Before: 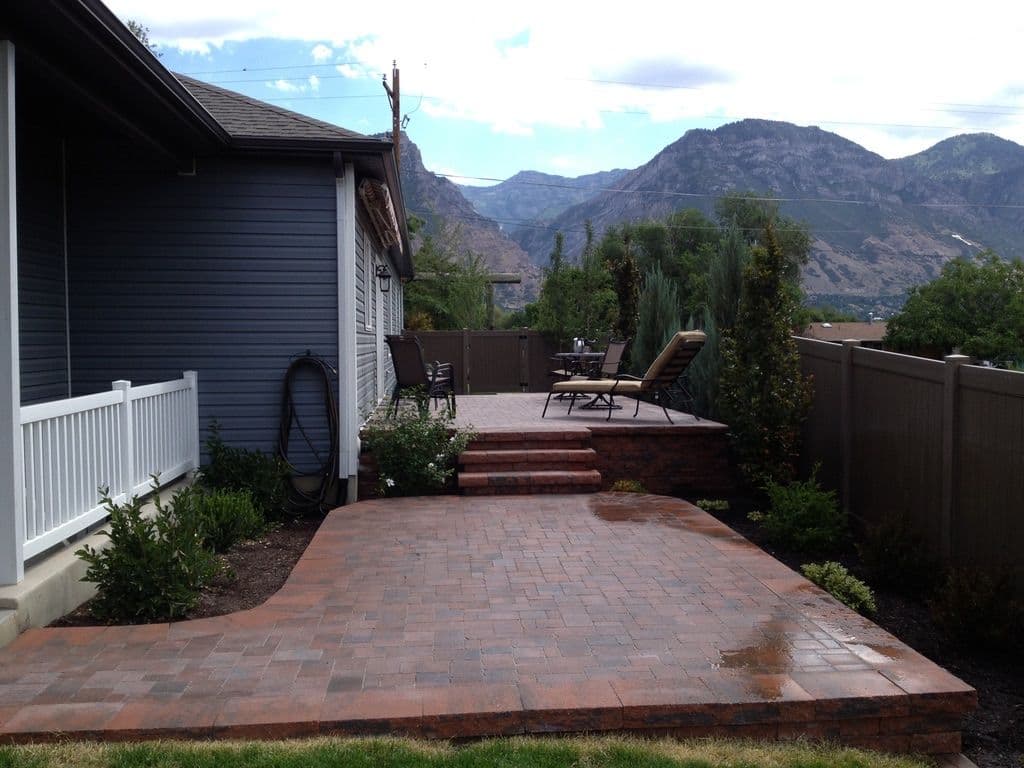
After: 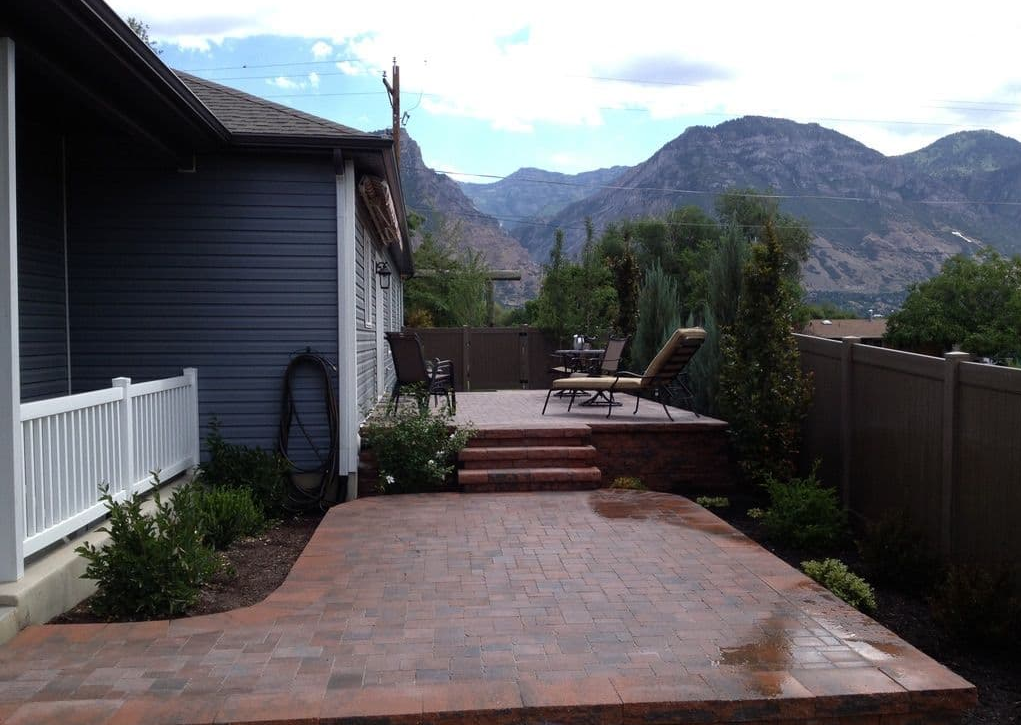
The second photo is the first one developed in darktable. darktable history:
crop: top 0.431%, right 0.257%, bottom 5.058%
